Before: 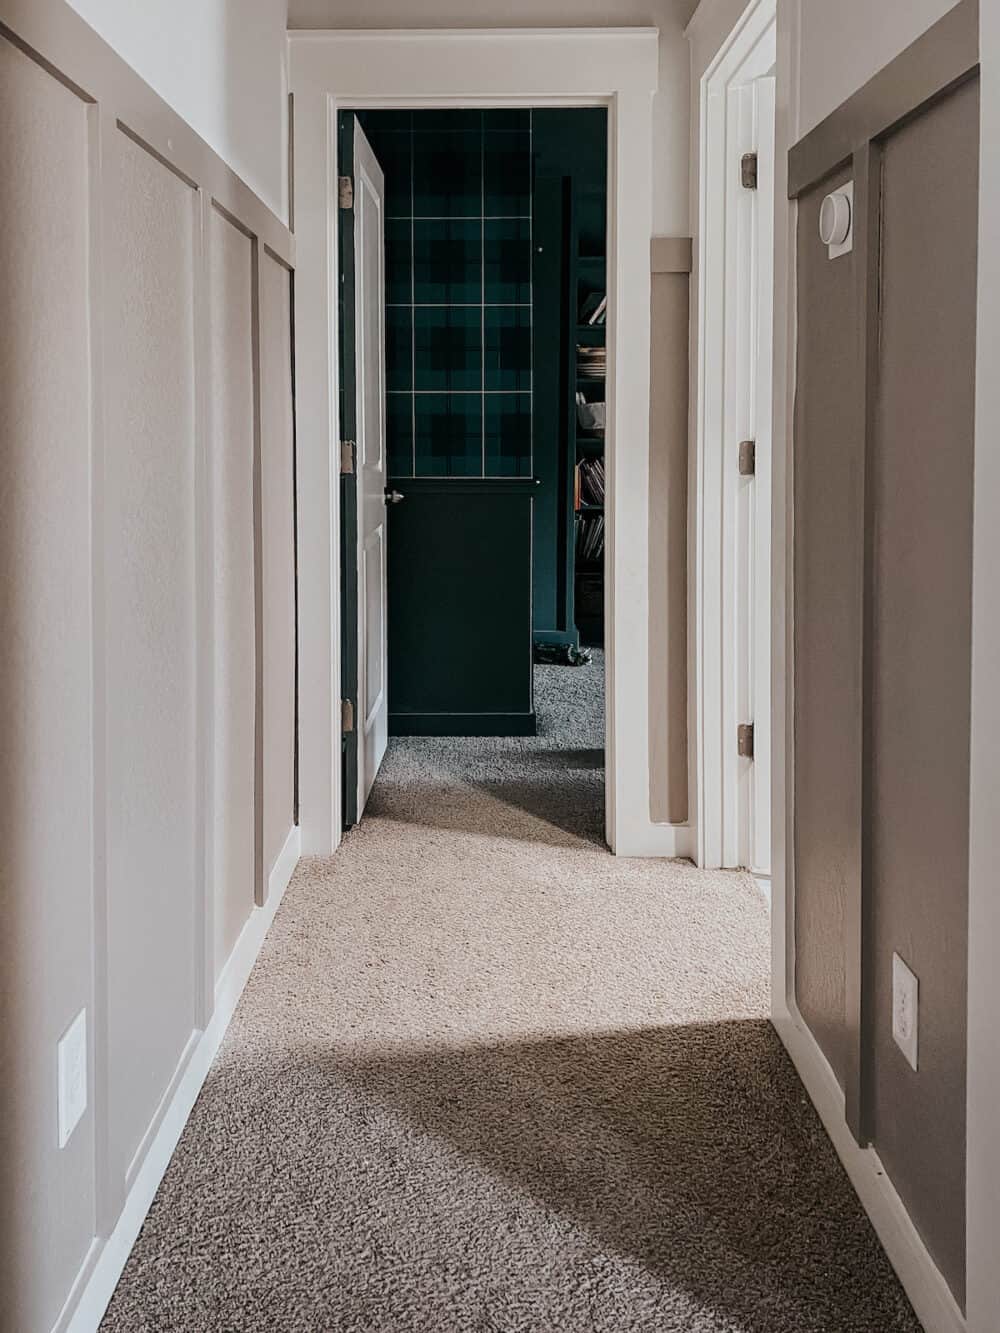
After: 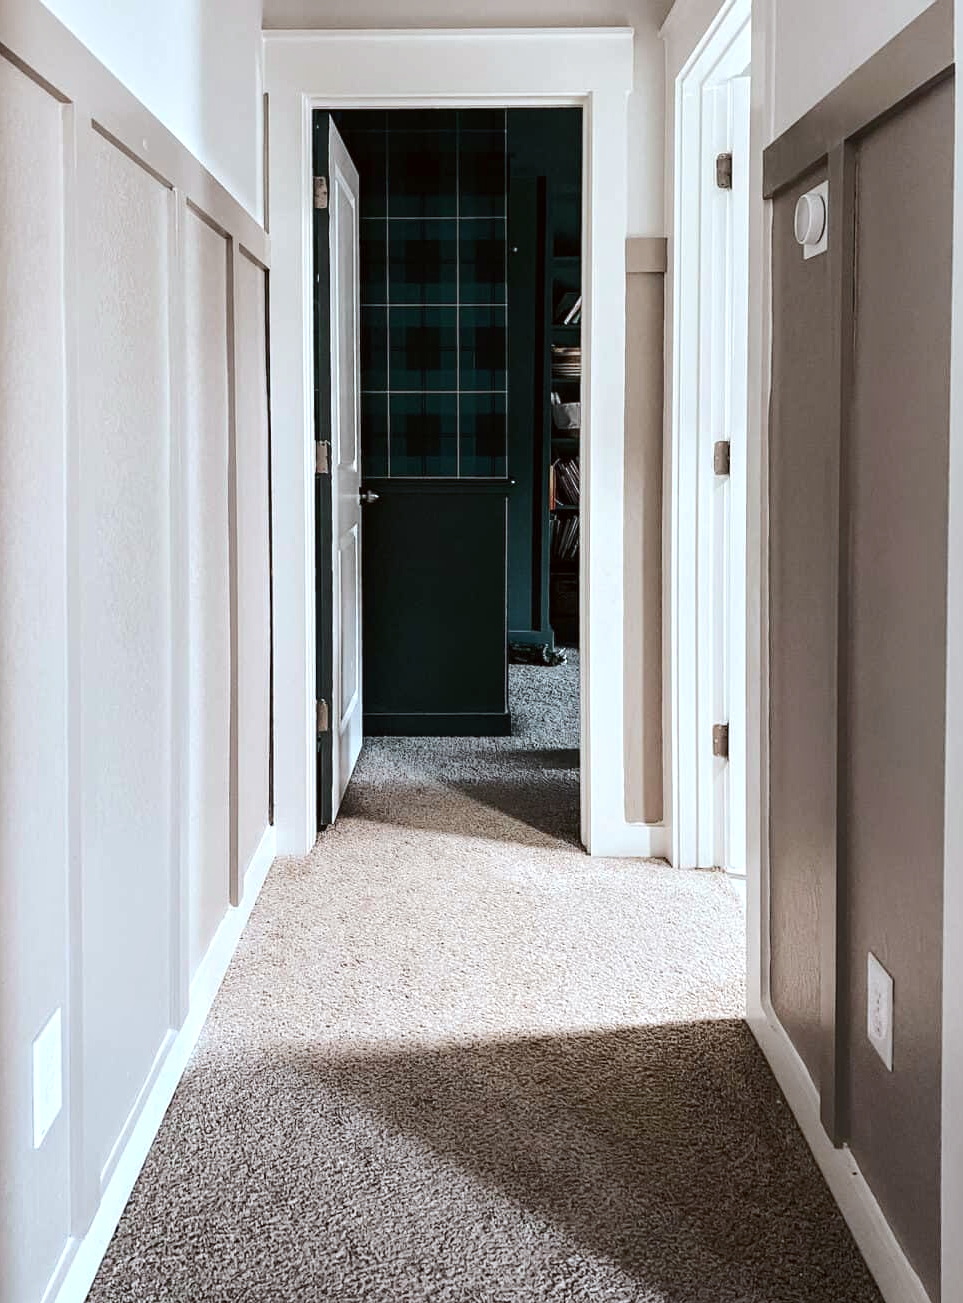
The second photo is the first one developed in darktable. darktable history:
crop and rotate: left 2.536%, right 1.107%, bottom 2.246%
color correction: highlights a* -2.73, highlights b* -2.09, shadows a* 2.41, shadows b* 2.73
color calibration: x 0.355, y 0.367, temperature 4700.38 K
tone equalizer: -8 EV 0.001 EV, -7 EV -0.002 EV, -6 EV 0.002 EV, -5 EV -0.03 EV, -4 EV -0.116 EV, -3 EV -0.169 EV, -2 EV 0.24 EV, -1 EV 0.702 EV, +0 EV 0.493 EV
